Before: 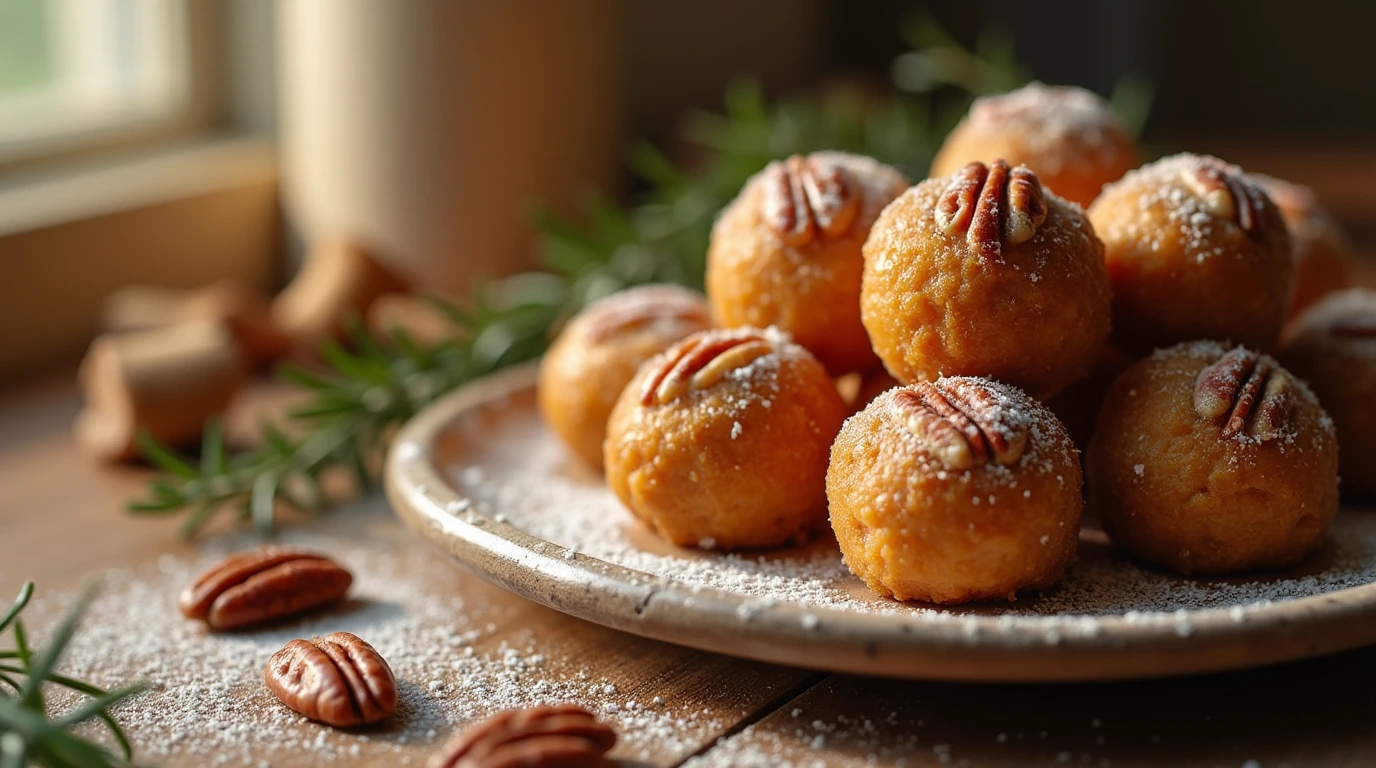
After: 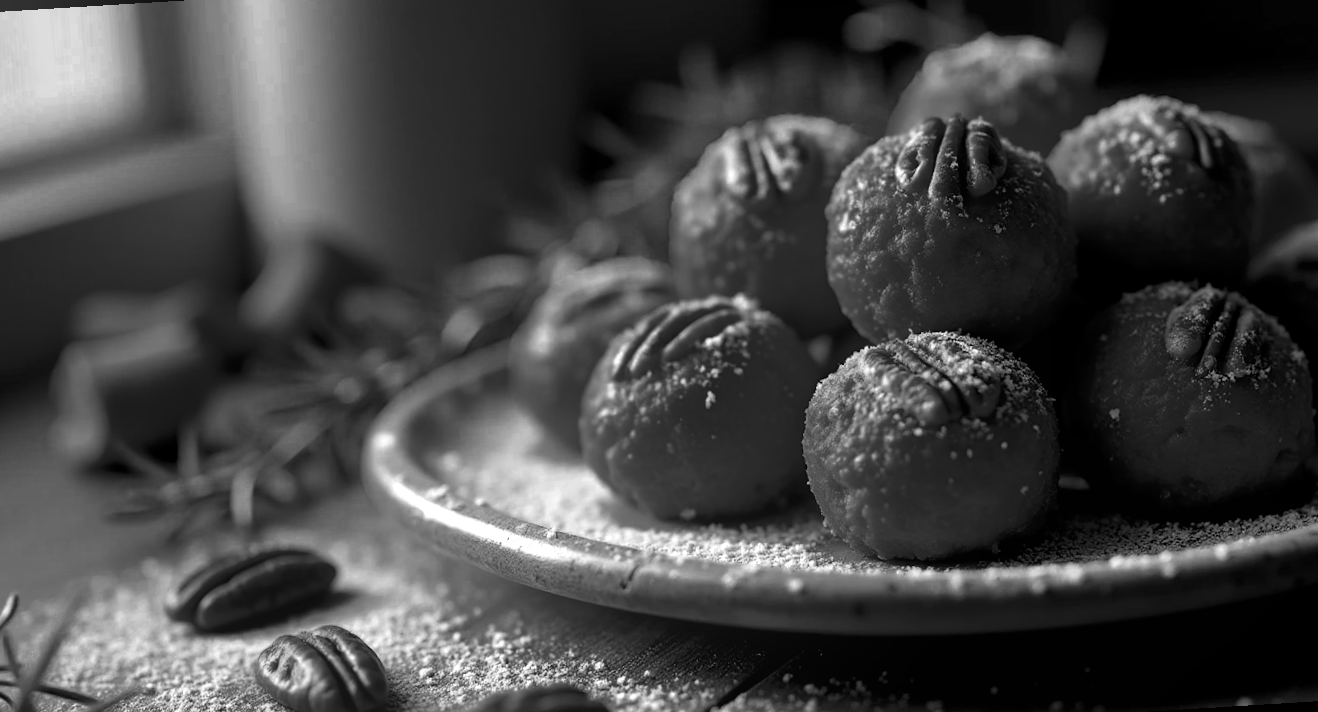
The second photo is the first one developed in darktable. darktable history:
bloom: size 16%, threshold 98%, strength 20%
color balance: contrast 10%
exposure: black level correction 0.009, exposure 0.014 EV, compensate highlight preservation false
color zones: curves: ch0 [(0.002, 0.429) (0.121, 0.212) (0.198, 0.113) (0.276, 0.344) (0.331, 0.541) (0.41, 0.56) (0.482, 0.289) (0.619, 0.227) (0.721, 0.18) (0.821, 0.435) (0.928, 0.555) (1, 0.587)]; ch1 [(0, 0) (0.143, 0) (0.286, 0) (0.429, 0) (0.571, 0) (0.714, 0) (0.857, 0)]
rotate and perspective: rotation -3.52°, crop left 0.036, crop right 0.964, crop top 0.081, crop bottom 0.919
